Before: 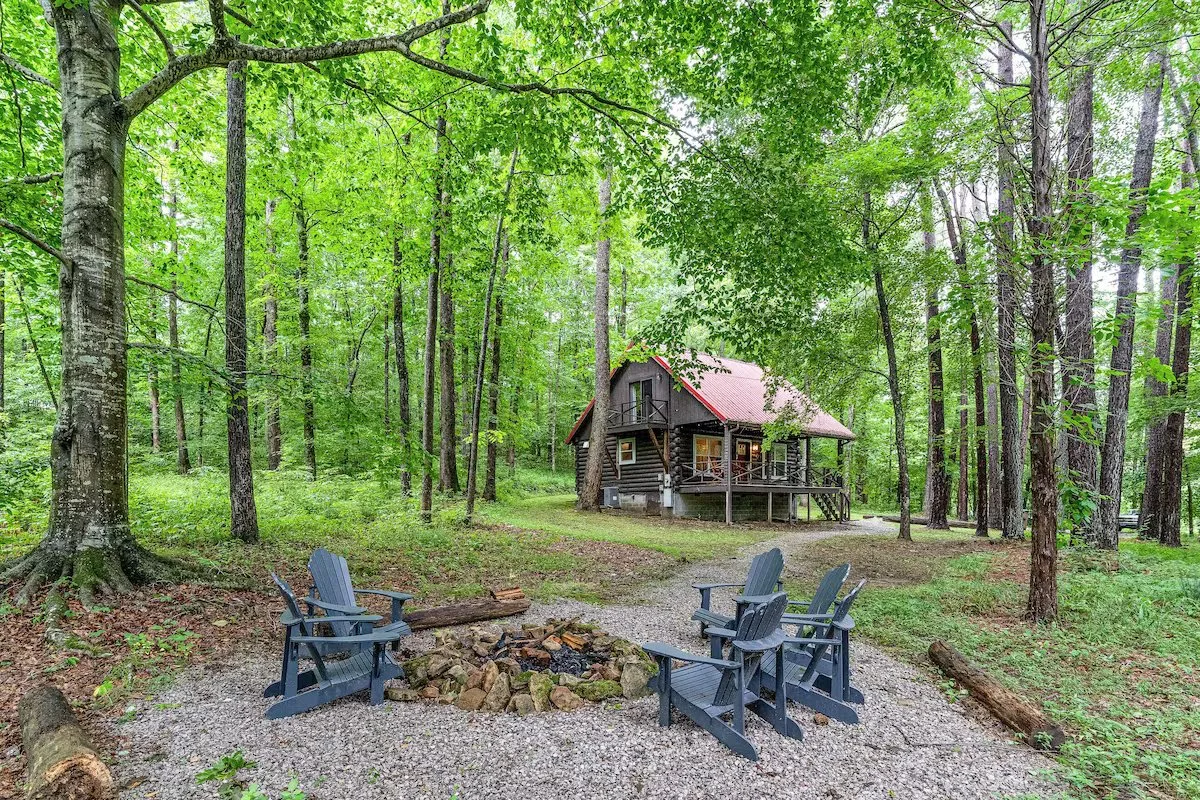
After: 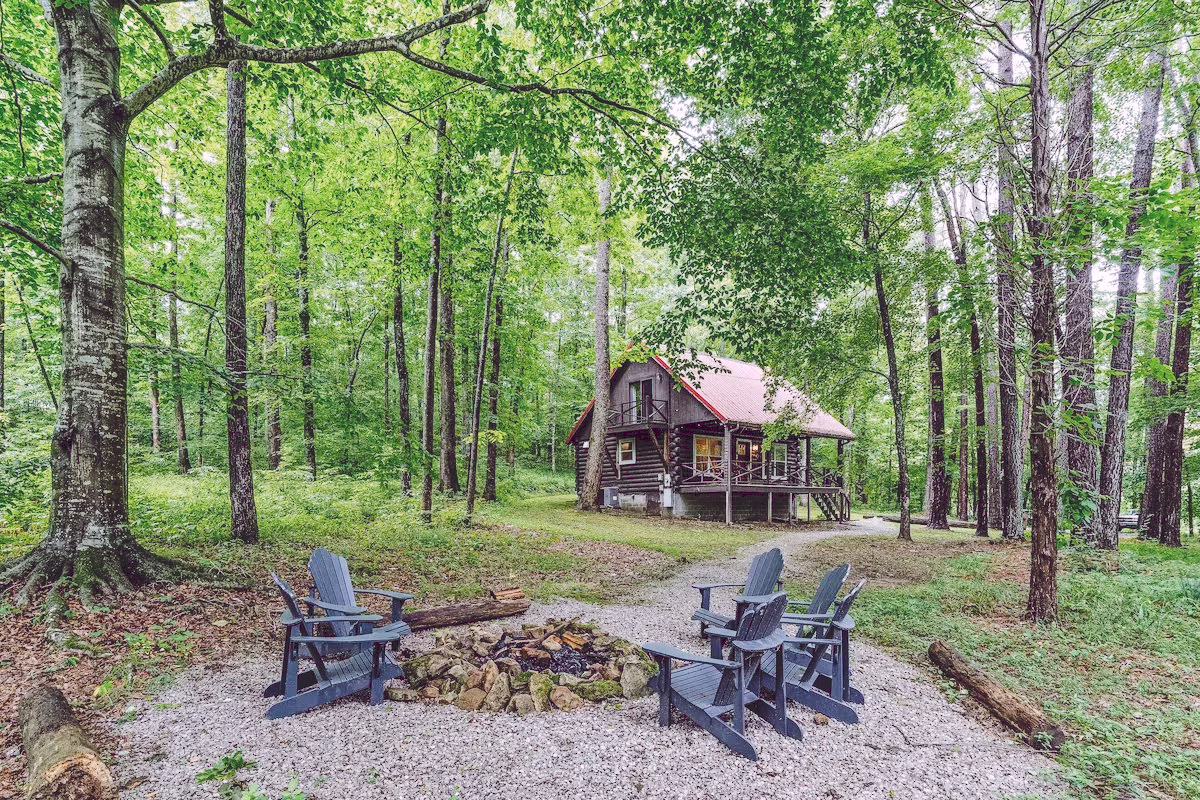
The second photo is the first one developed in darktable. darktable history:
tone curve: curves: ch0 [(0, 0) (0.003, 0.14) (0.011, 0.141) (0.025, 0.141) (0.044, 0.142) (0.069, 0.146) (0.1, 0.151) (0.136, 0.16) (0.177, 0.182) (0.224, 0.214) (0.277, 0.272) (0.335, 0.35) (0.399, 0.453) (0.468, 0.548) (0.543, 0.634) (0.623, 0.715) (0.709, 0.778) (0.801, 0.848) (0.898, 0.902) (1, 1)], preserve colors none
color look up table: target L [95.26, 92.5, 85.2, 78.82, 74.55, 70.67, 66.55, 58.98, 45.96, 46.03, 44.52, 27.08, 201.4, 83.93, 75.14, 69.24, 59.68, 58.19, 50.72, 49.87, 36.3, 35.15, 36.76, 32.35, 5.462, 97.67, 75.23, 62.81, 54.29, 60.7, 59.39, 56.76, 55.71, 48.68, 40.95, 45.88, 29.93, 28.72, 27.04, 32.59, 12.54, 7.1, 88.53, 70.08, 63.46, 53.45, 43.36, 38.64, 10.92], target a [-6.511, -8.503, -44.44, -61.43, 1.295, -49.82, -8.593, -53.55, -21.44, -33.66, -9.996, -13.5, 0, 19.76, 5.375, 39.62, 46.27, 12.54, 69.25, 16.73, 47.19, 42.5, 5.001, 26.98, 35.78, 14.86, 54.81, 48.71, 9.777, 83.54, 12.71, 25.36, 67.63, 53.09, 19.52, 67.61, 23.25, 41.13, 6.284, 49.34, 55.33, 43.71, -28.82, -17.72, -15.33, -26.68, -12.11, 2.949, 12.99], target b [73.62, 22.53, -6.813, 47.31, 54.5, 17.39, 18.83, 37.97, 30.65, 21.14, -0.284, 13.73, -0.001, 11.12, 72.84, 21.58, 47.91, 9.717, 22.08, 33.32, 31.38, 1.581, 7.873, 26.26, -16.97, -9.365, -37.37, -16.16, -43.99, -60.99, -10.43, -7.64, -19.4, -39.9, -75.78, -37.63, -50.01, -16.23, -26.32, -53.67, -56.56, -40.42, -23.14, -24.24, -49.87, -8.16, -25.33, -47.74, -17.83], num patches 49
